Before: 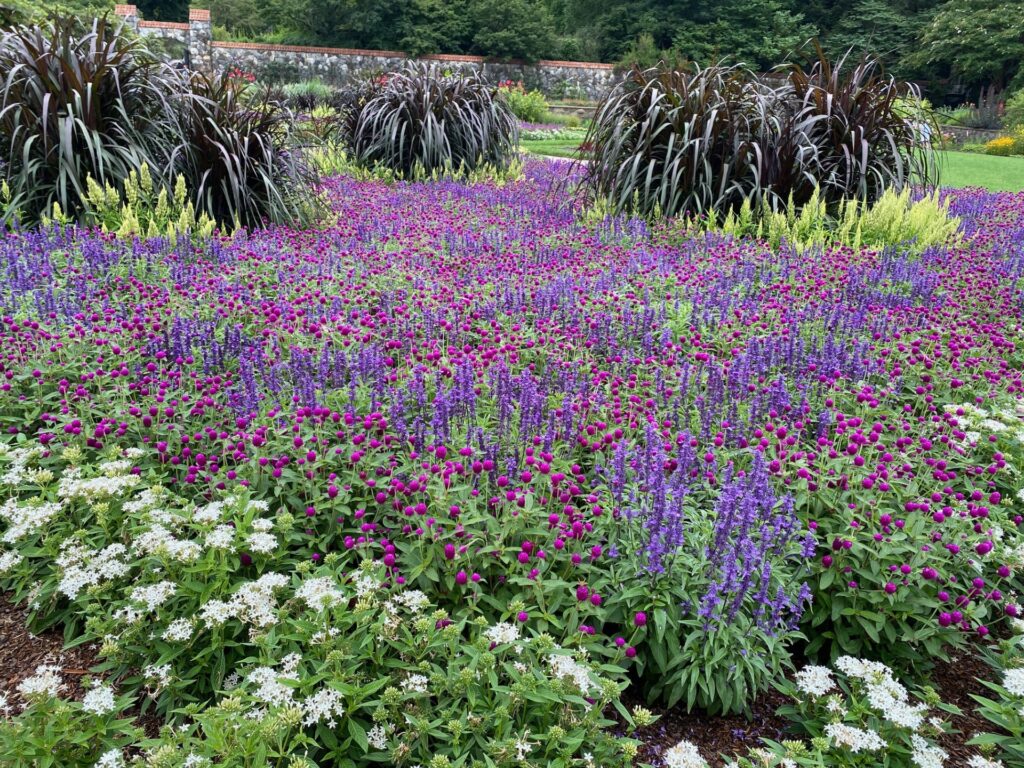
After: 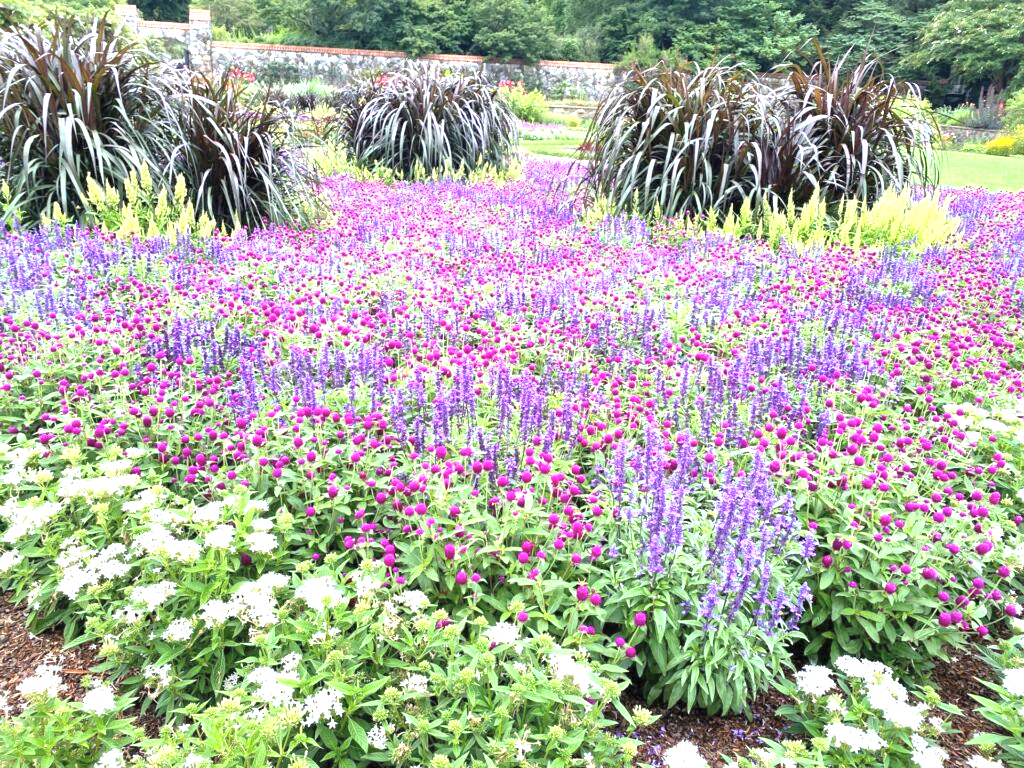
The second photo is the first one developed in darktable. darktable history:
local contrast: mode bilateral grid, contrast 21, coarseness 50, detail 141%, midtone range 0.2
exposure: black level correction 0, exposure 1.454 EV, compensate exposure bias true, compensate highlight preservation false
contrast brightness saturation: brightness 0.151
